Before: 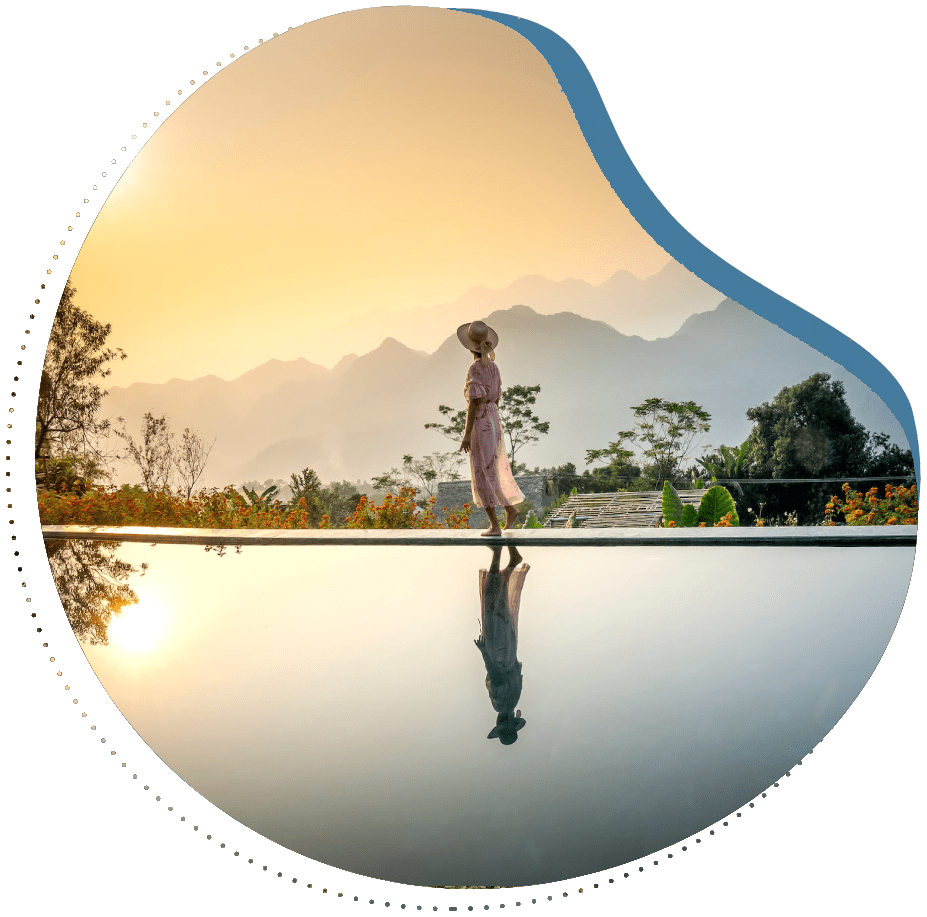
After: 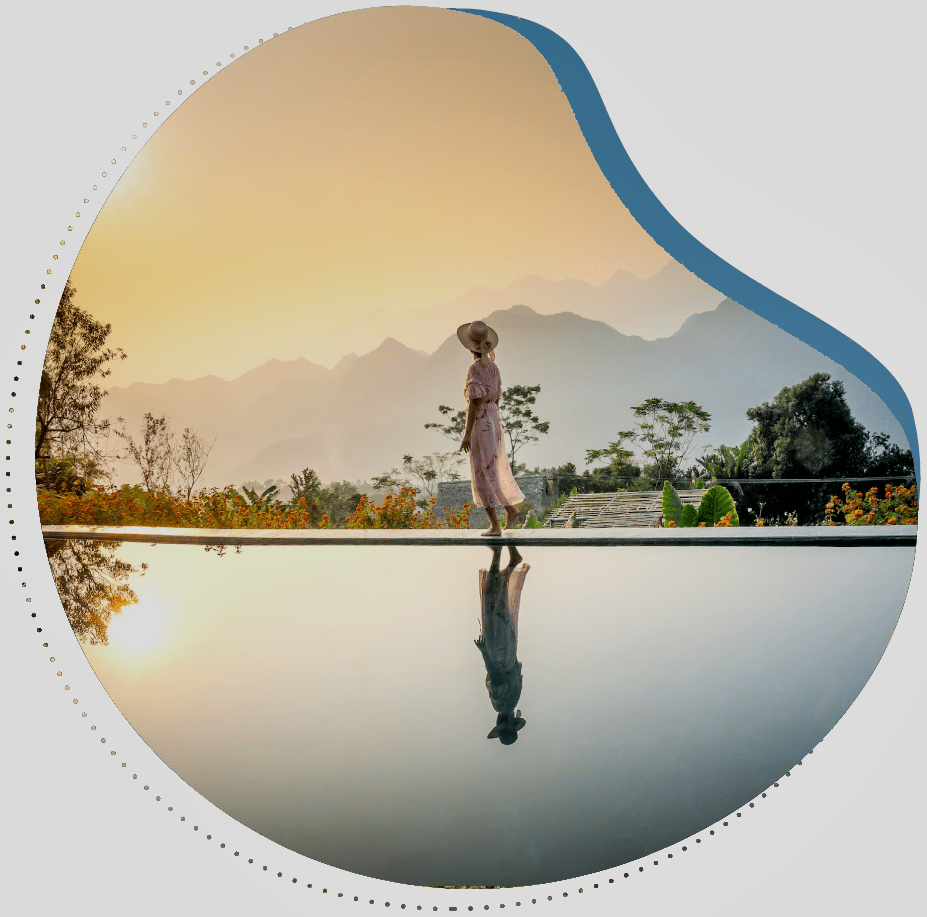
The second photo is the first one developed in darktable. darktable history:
shadows and highlights: shadows 37.27, highlights -28.18, soften with gaussian
filmic rgb: black relative exposure -8.15 EV, white relative exposure 3.76 EV, hardness 4.46
